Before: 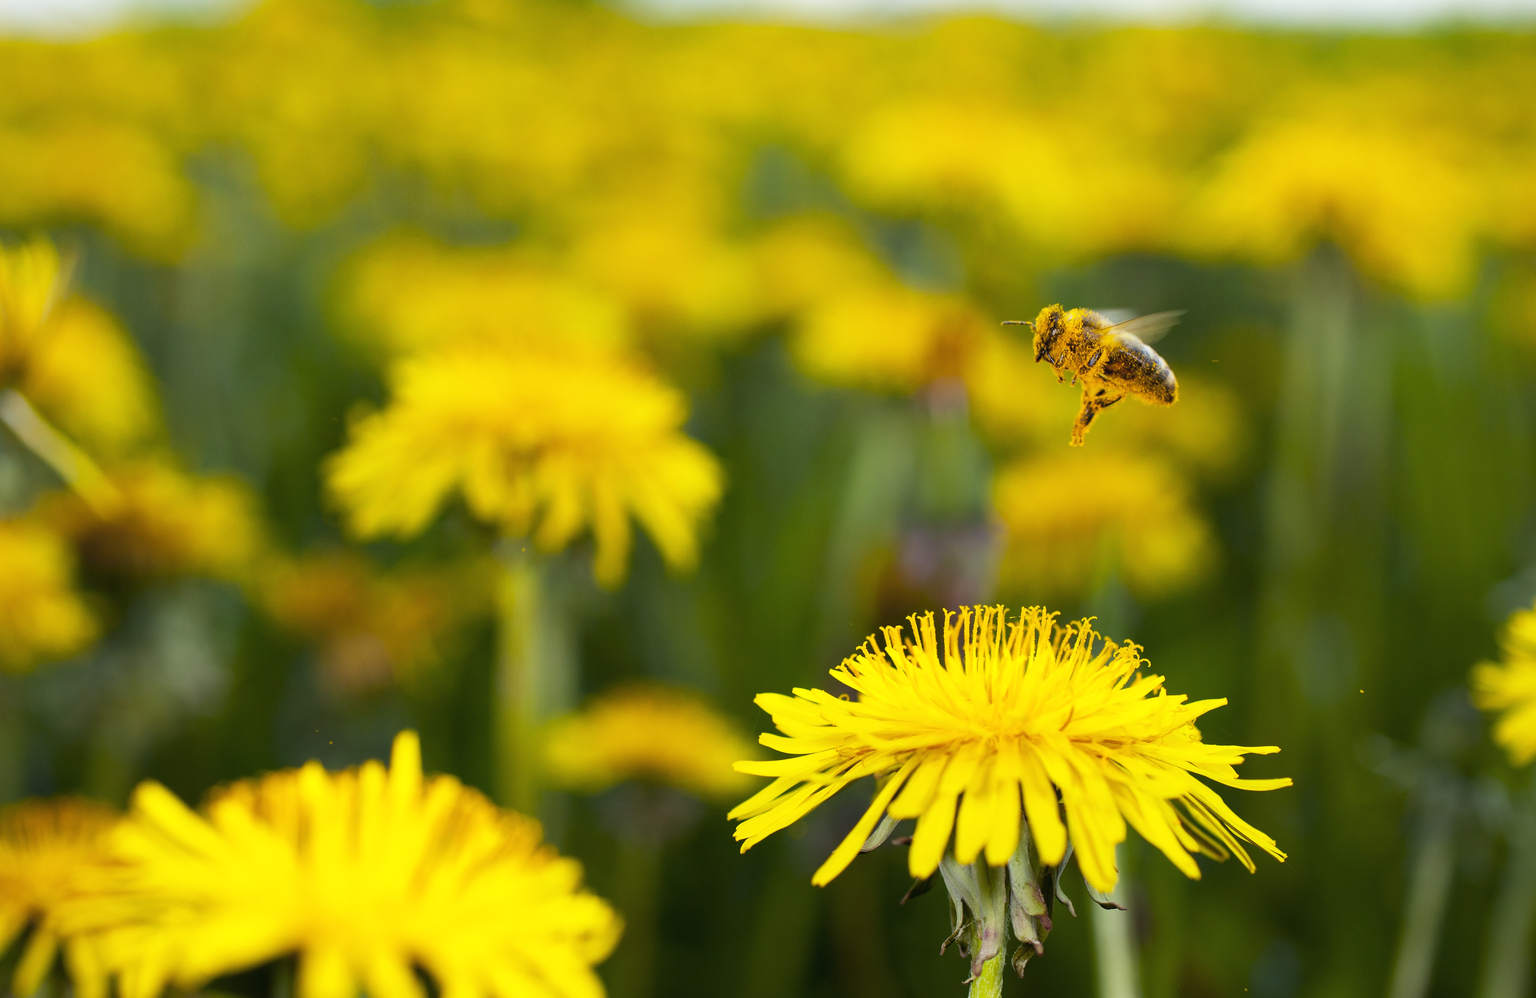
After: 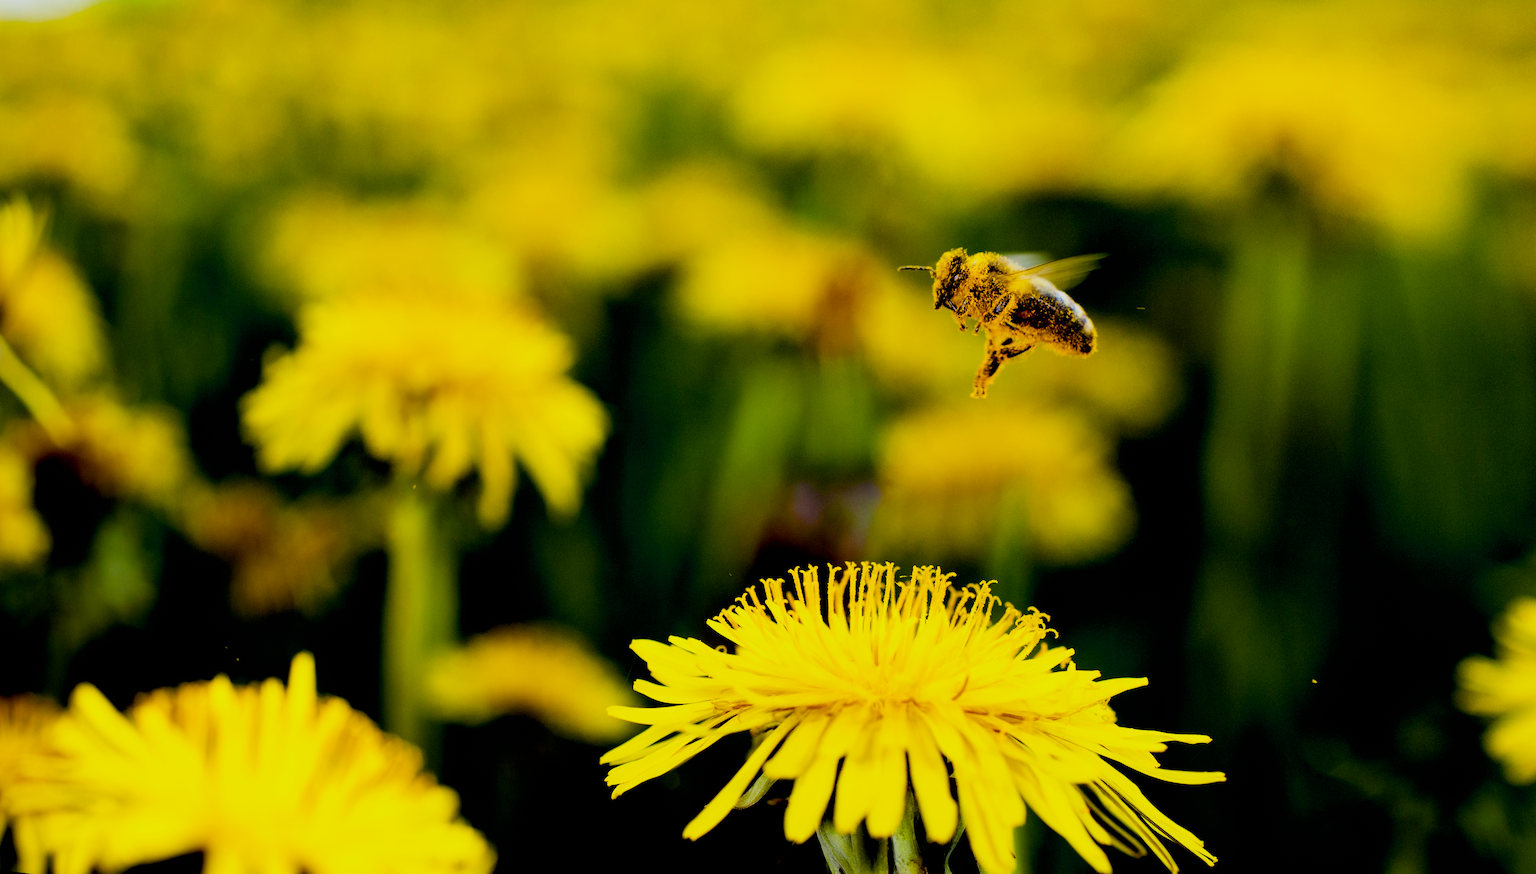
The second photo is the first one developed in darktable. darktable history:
color balance rgb: linear chroma grading › global chroma 16.62%, perceptual saturation grading › highlights -8.63%, perceptual saturation grading › mid-tones 18.66%, perceptual saturation grading › shadows 28.49%, perceptual brilliance grading › highlights 14.22%, perceptual brilliance grading › shadows -18.96%, global vibrance 27.71%
exposure: black level correction 0.056, compensate highlight preservation false
rotate and perspective: rotation 1.69°, lens shift (vertical) -0.023, lens shift (horizontal) -0.291, crop left 0.025, crop right 0.988, crop top 0.092, crop bottom 0.842
filmic rgb: black relative exposure -7.65 EV, white relative exposure 4.56 EV, hardness 3.61
